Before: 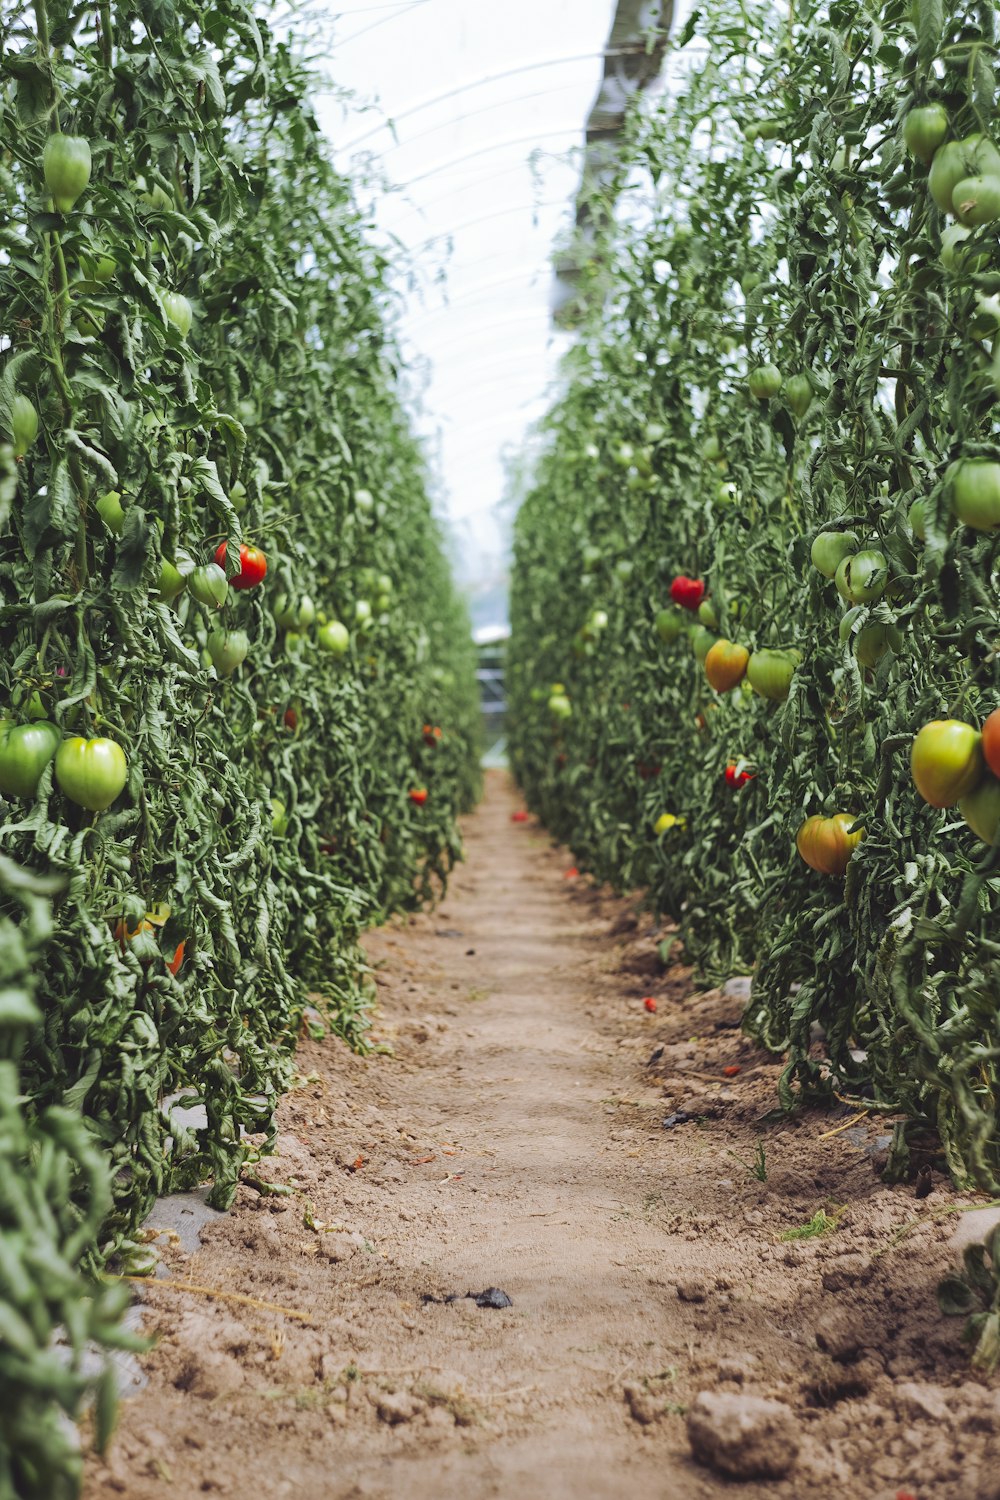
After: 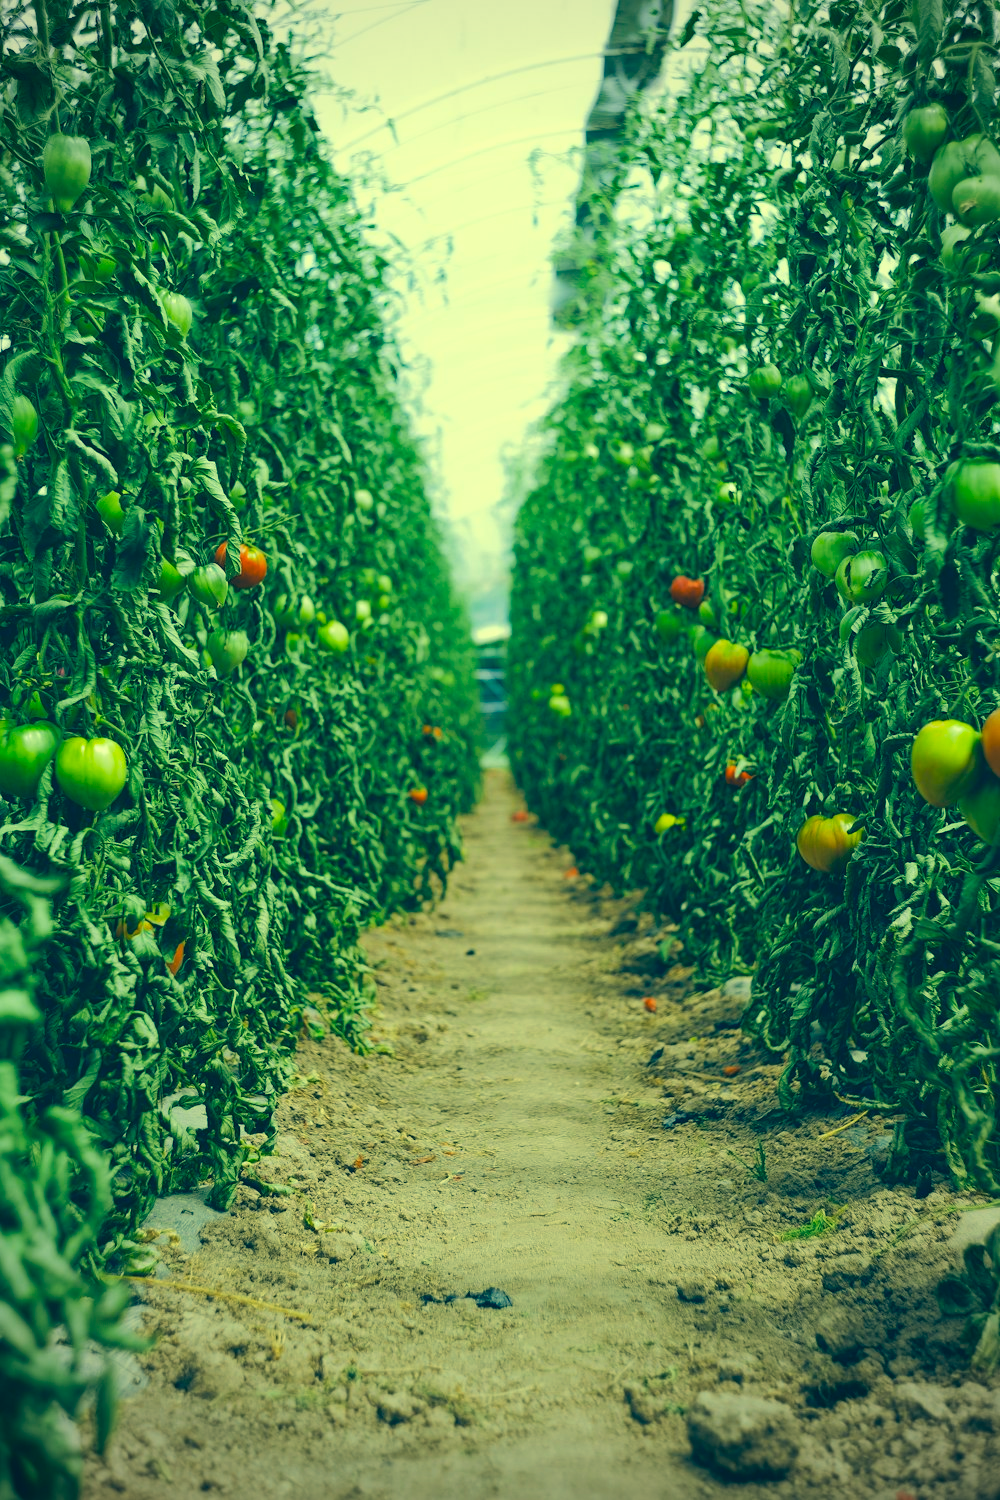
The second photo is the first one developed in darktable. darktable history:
vignetting: fall-off radius 60.62%, unbound false
color correction: highlights a* -15.37, highlights b* 39.59, shadows a* -39.28, shadows b* -25.94
